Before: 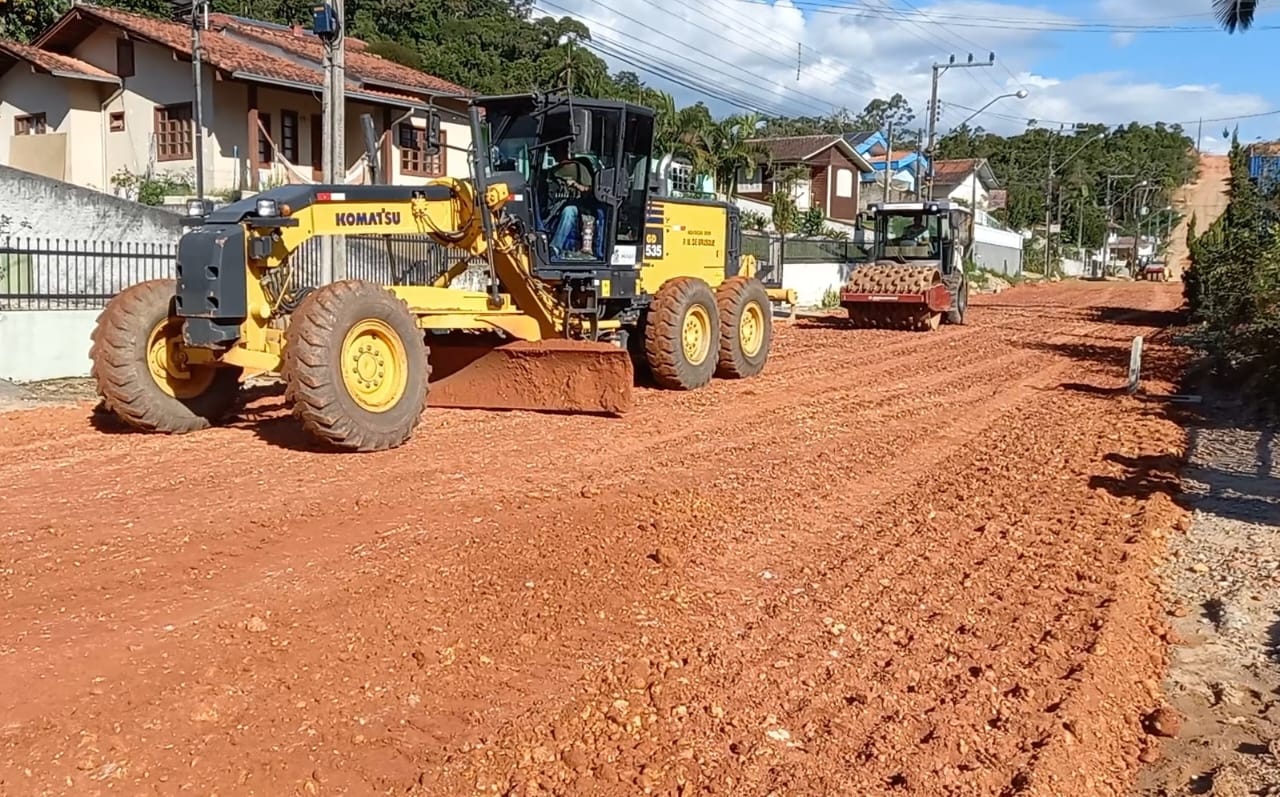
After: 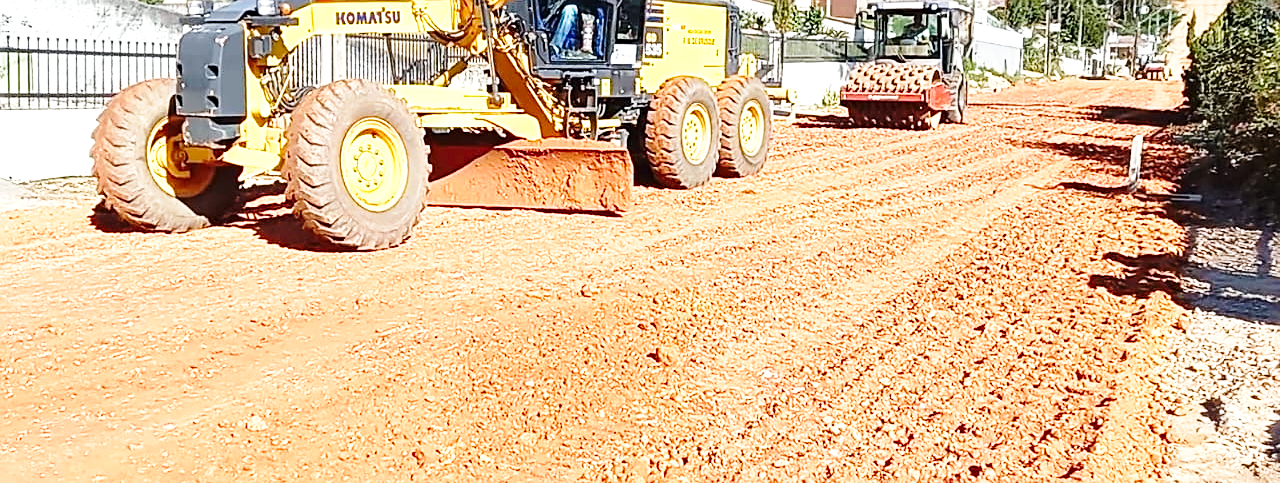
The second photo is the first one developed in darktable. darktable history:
crop and rotate: top 25.357%, bottom 13.942%
white balance: red 0.982, blue 1.018
sharpen: on, module defaults
exposure: exposure 0.74 EV, compensate highlight preservation false
base curve: curves: ch0 [(0, 0) (0.028, 0.03) (0.121, 0.232) (0.46, 0.748) (0.859, 0.968) (1, 1)], preserve colors none
